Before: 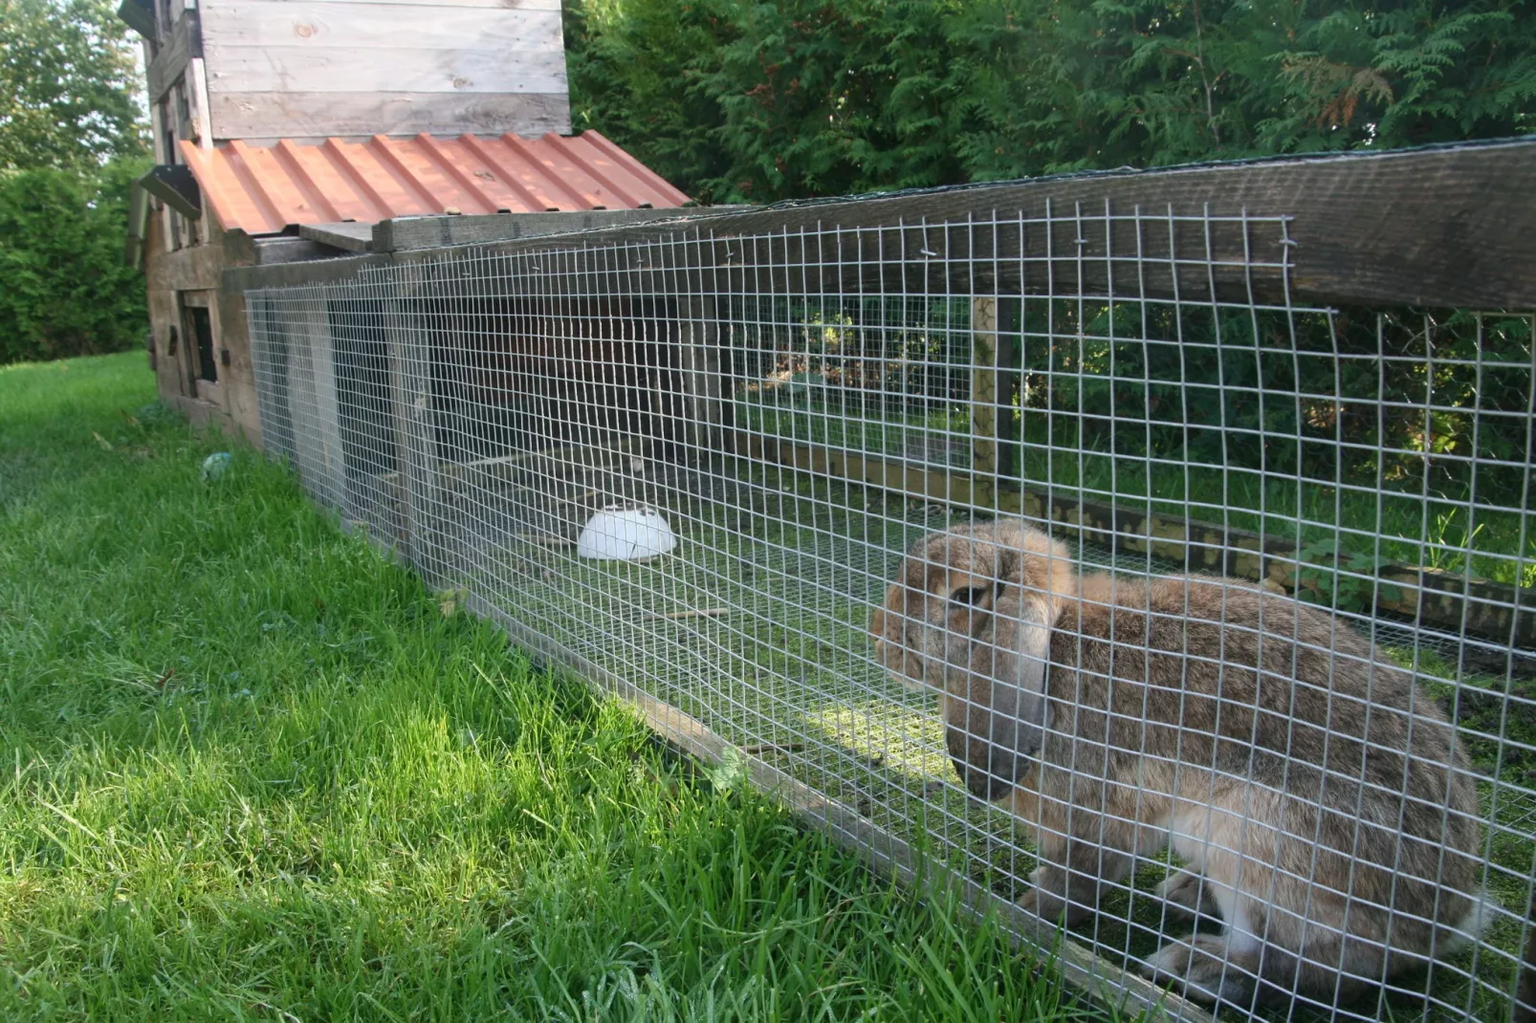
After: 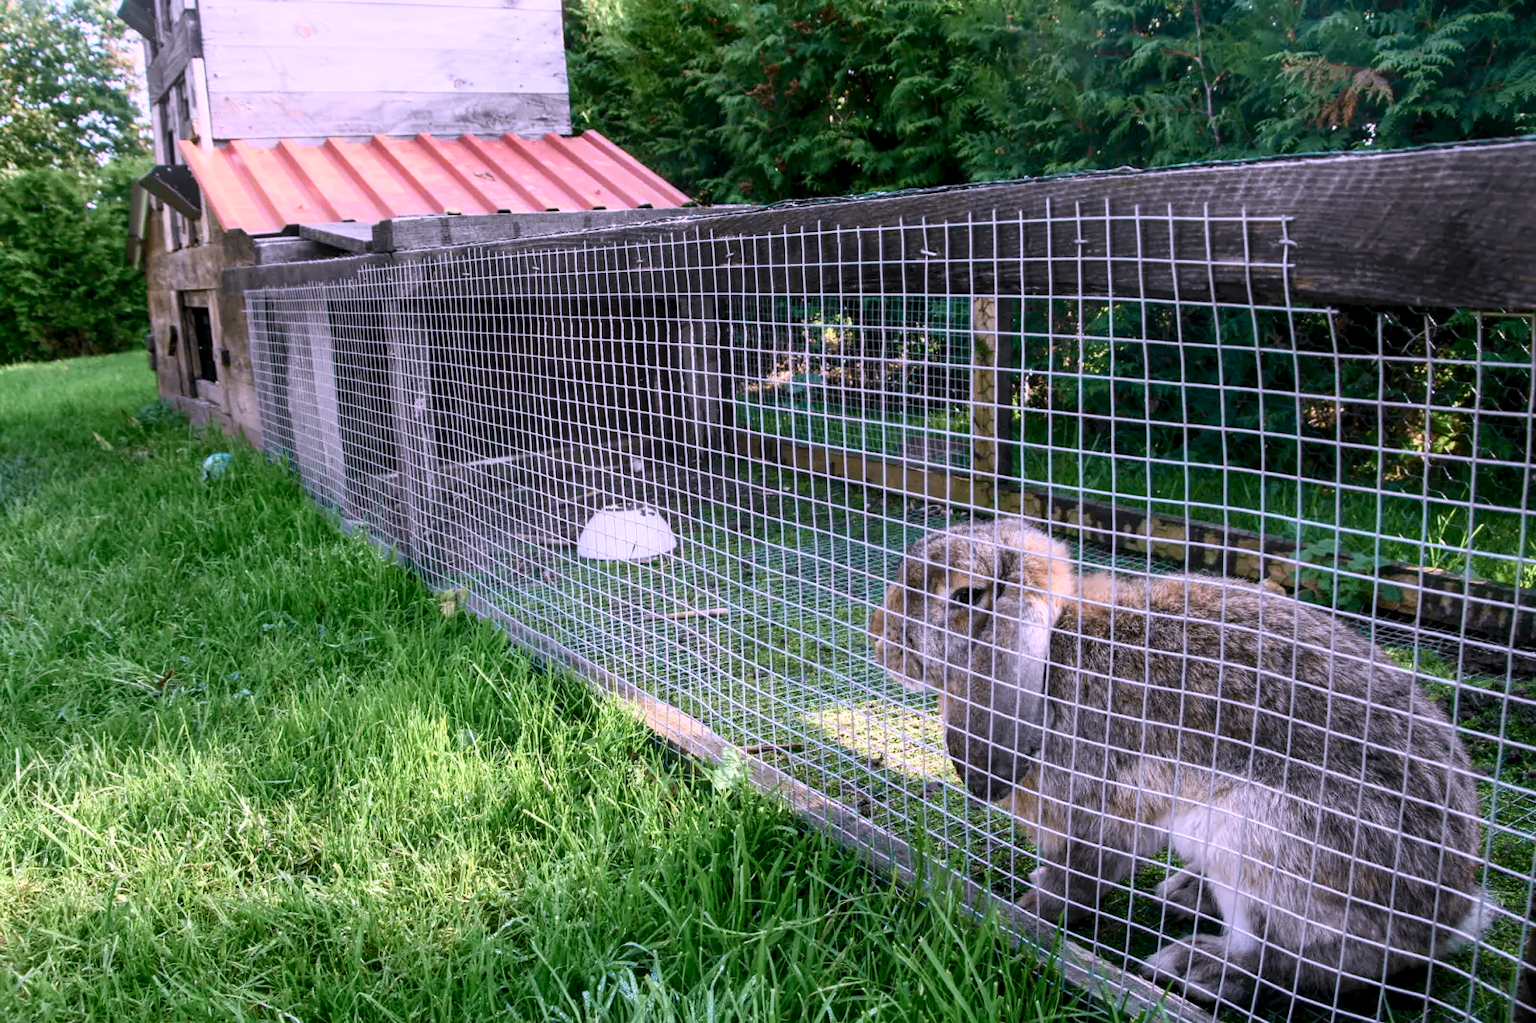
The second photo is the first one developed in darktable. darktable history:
tone curve: curves: ch0 [(0, 0) (0.078, 0.029) (0.265, 0.241) (0.507, 0.56) (0.744, 0.826) (1, 0.948)]; ch1 [(0, 0) (0.346, 0.307) (0.418, 0.383) (0.46, 0.439) (0.482, 0.493) (0.502, 0.5) (0.517, 0.506) (0.55, 0.557) (0.601, 0.637) (0.666, 0.7) (1, 1)]; ch2 [(0, 0) (0.346, 0.34) (0.431, 0.45) (0.485, 0.494) (0.5, 0.498) (0.508, 0.499) (0.532, 0.546) (0.579, 0.628) (0.625, 0.668) (1, 1)], color space Lab, independent channels, preserve colors none
color correction: highlights a* 15.03, highlights b* -24.43
local contrast: detail 138%
